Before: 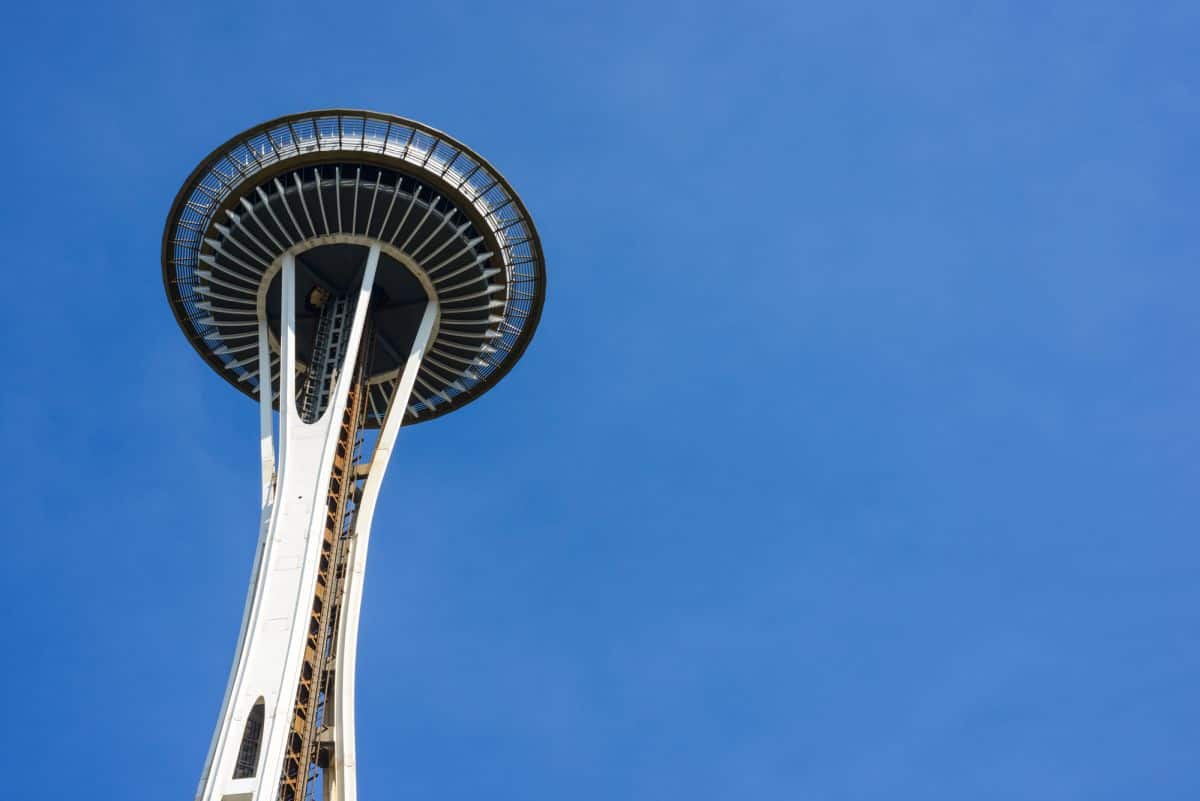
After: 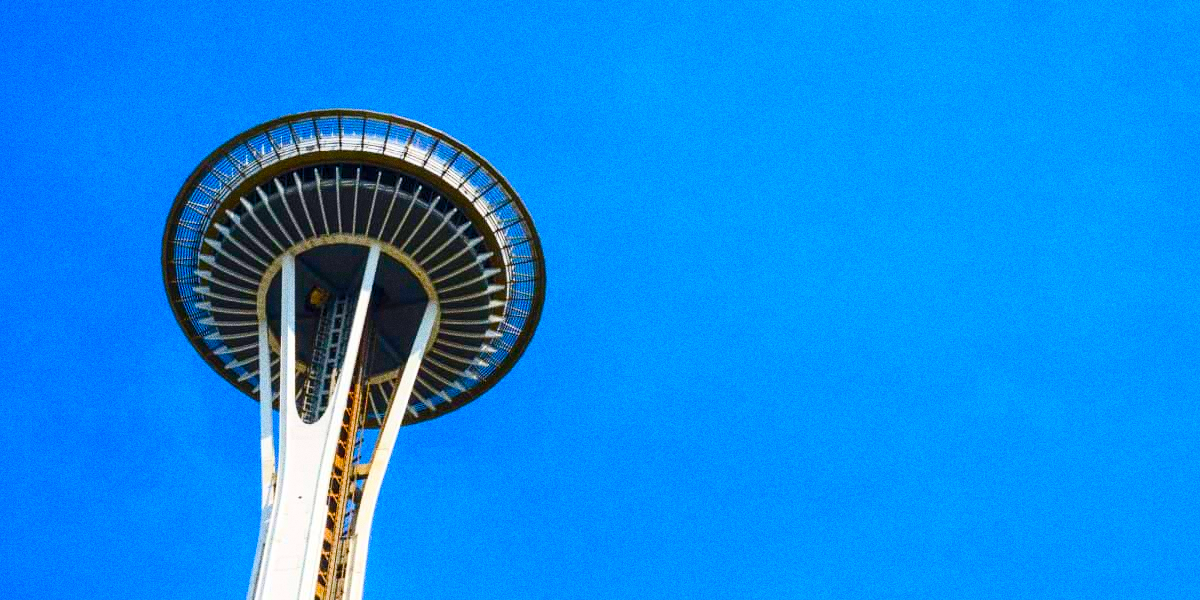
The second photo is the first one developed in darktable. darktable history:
contrast brightness saturation: contrast 0.2, brightness 0.16, saturation 0.22
crop: bottom 24.967%
grain: coarseness 0.09 ISO, strength 40%
color balance rgb: perceptual saturation grading › global saturation 20%, perceptual saturation grading › highlights -25%, perceptual saturation grading › shadows 50.52%, global vibrance 40.24%
